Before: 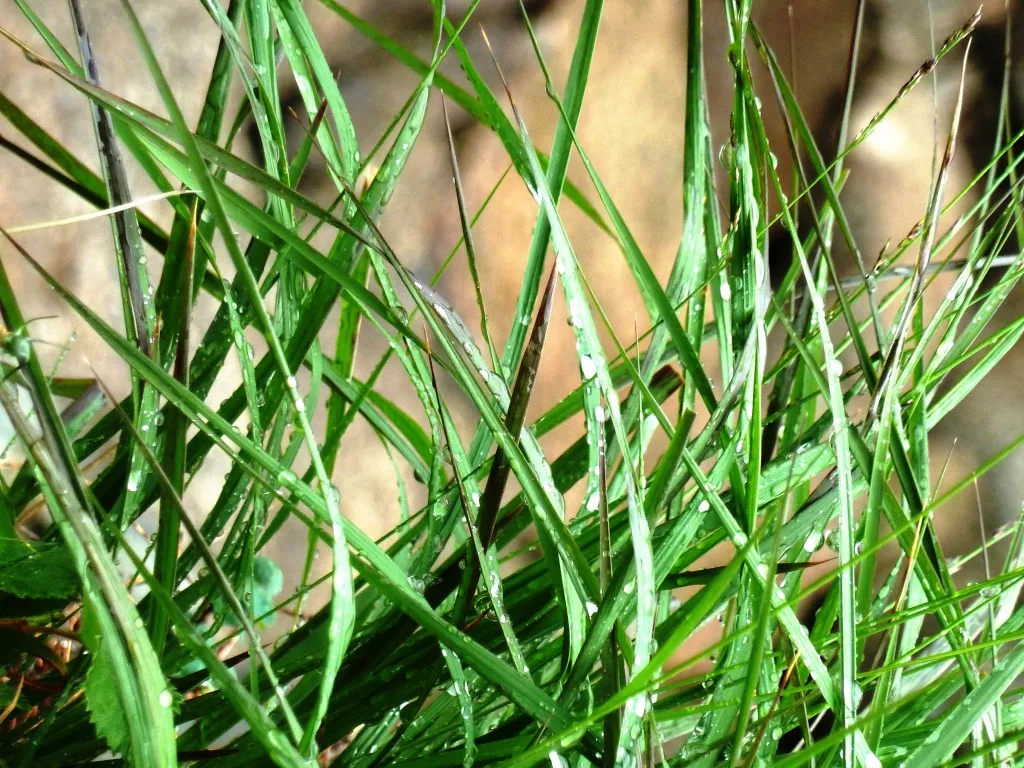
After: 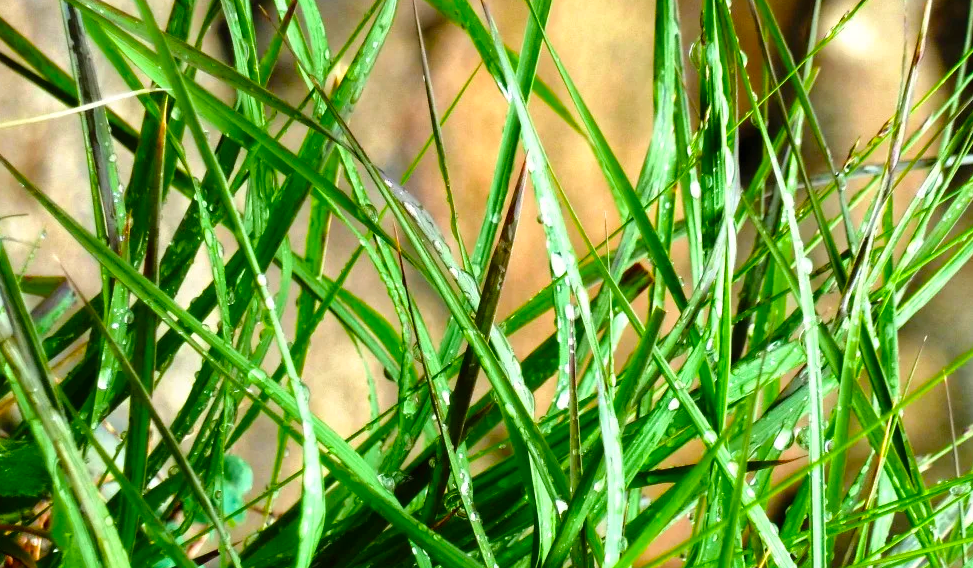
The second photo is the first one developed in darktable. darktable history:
velvia: strength 32%, mid-tones bias 0.2
crop and rotate: left 2.991%, top 13.302%, right 1.981%, bottom 12.636%
